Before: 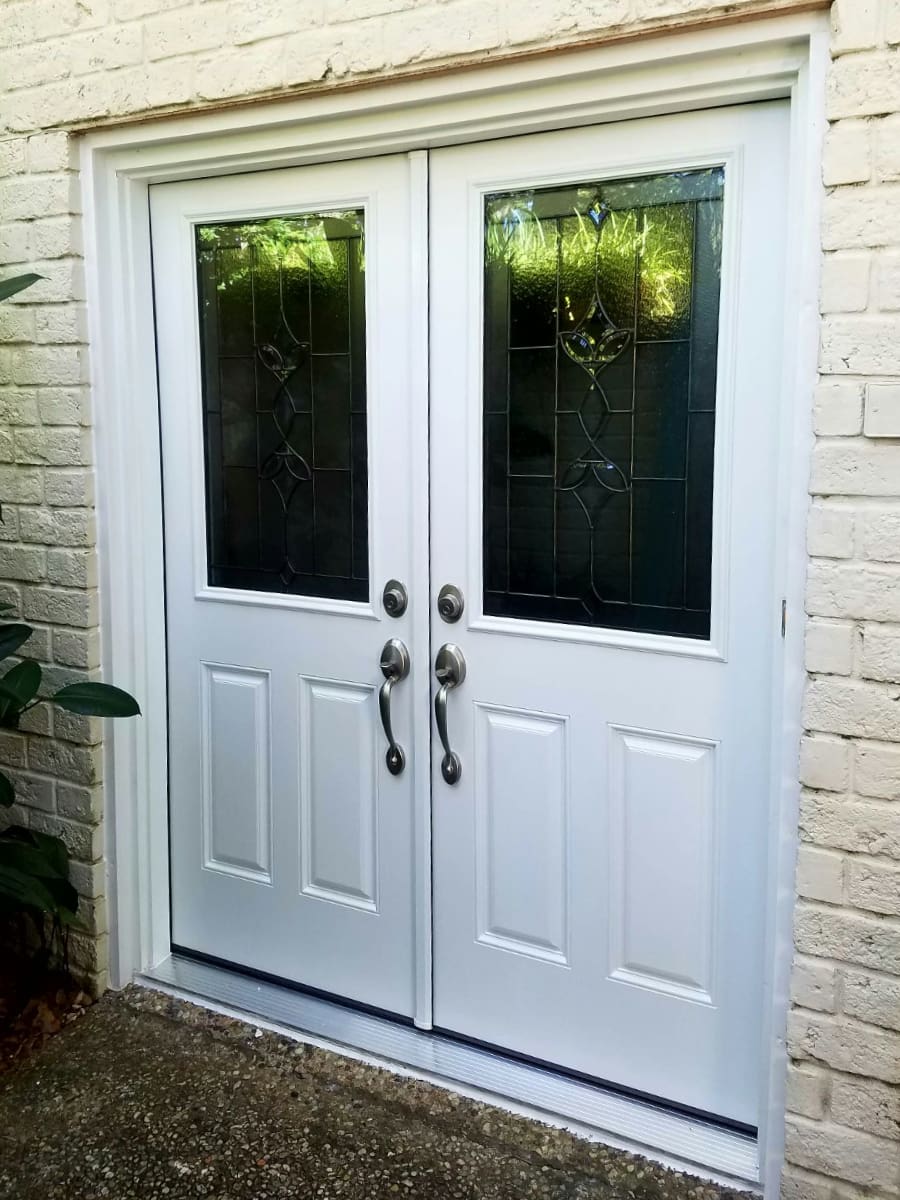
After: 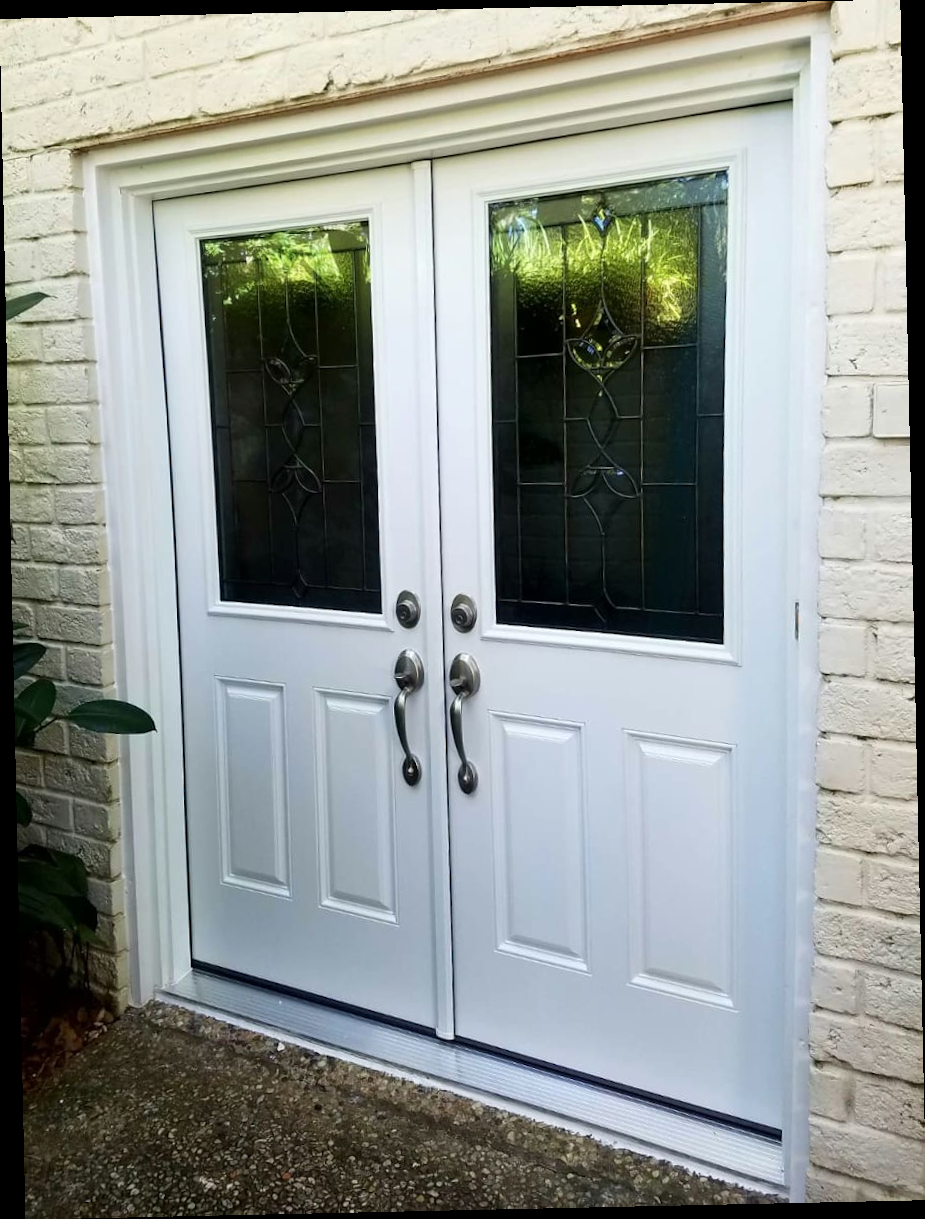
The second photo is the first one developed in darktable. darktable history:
base curve: curves: ch0 [(0, 0) (0.989, 0.992)], preserve colors none
rotate and perspective: rotation -1.24°, automatic cropping off
